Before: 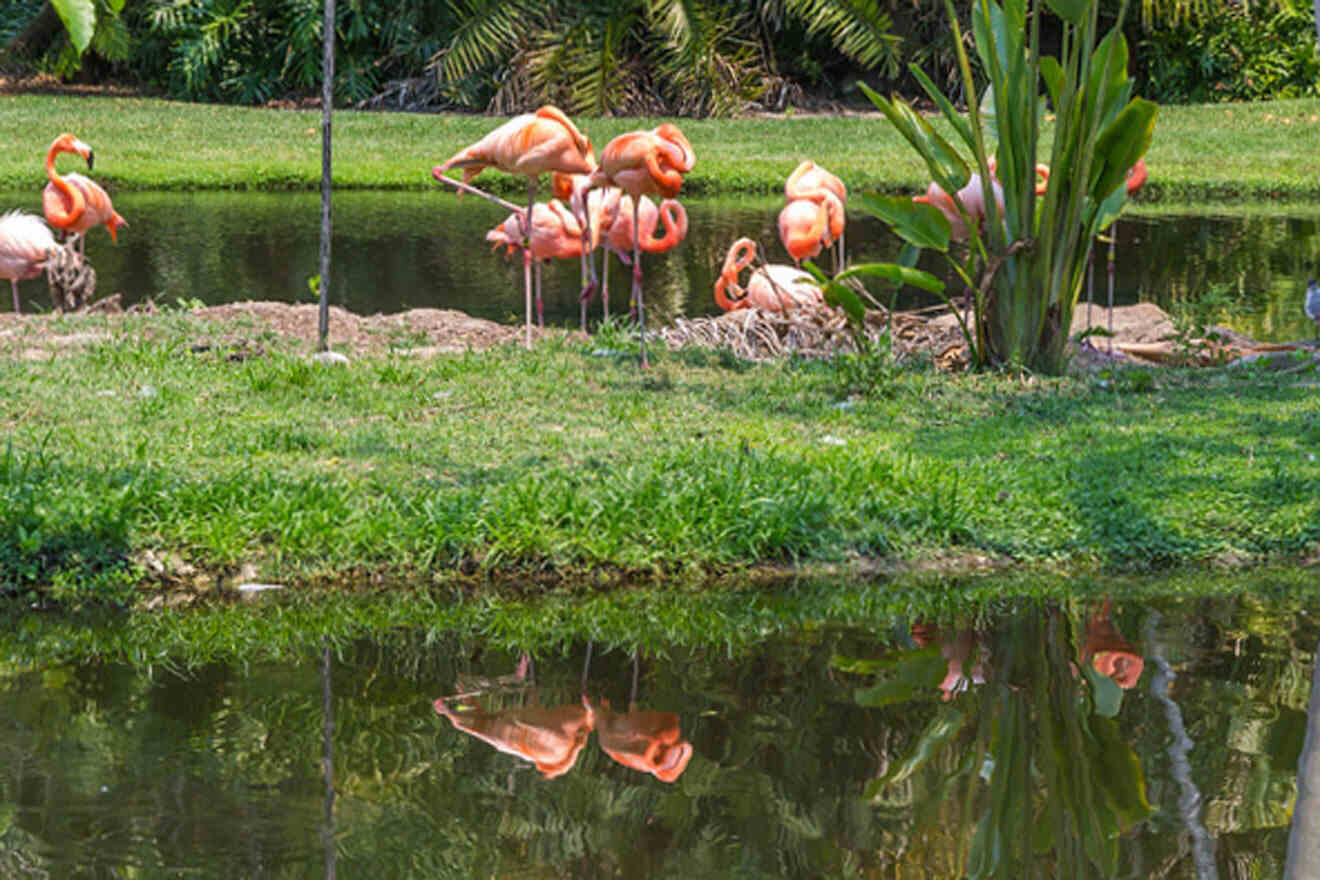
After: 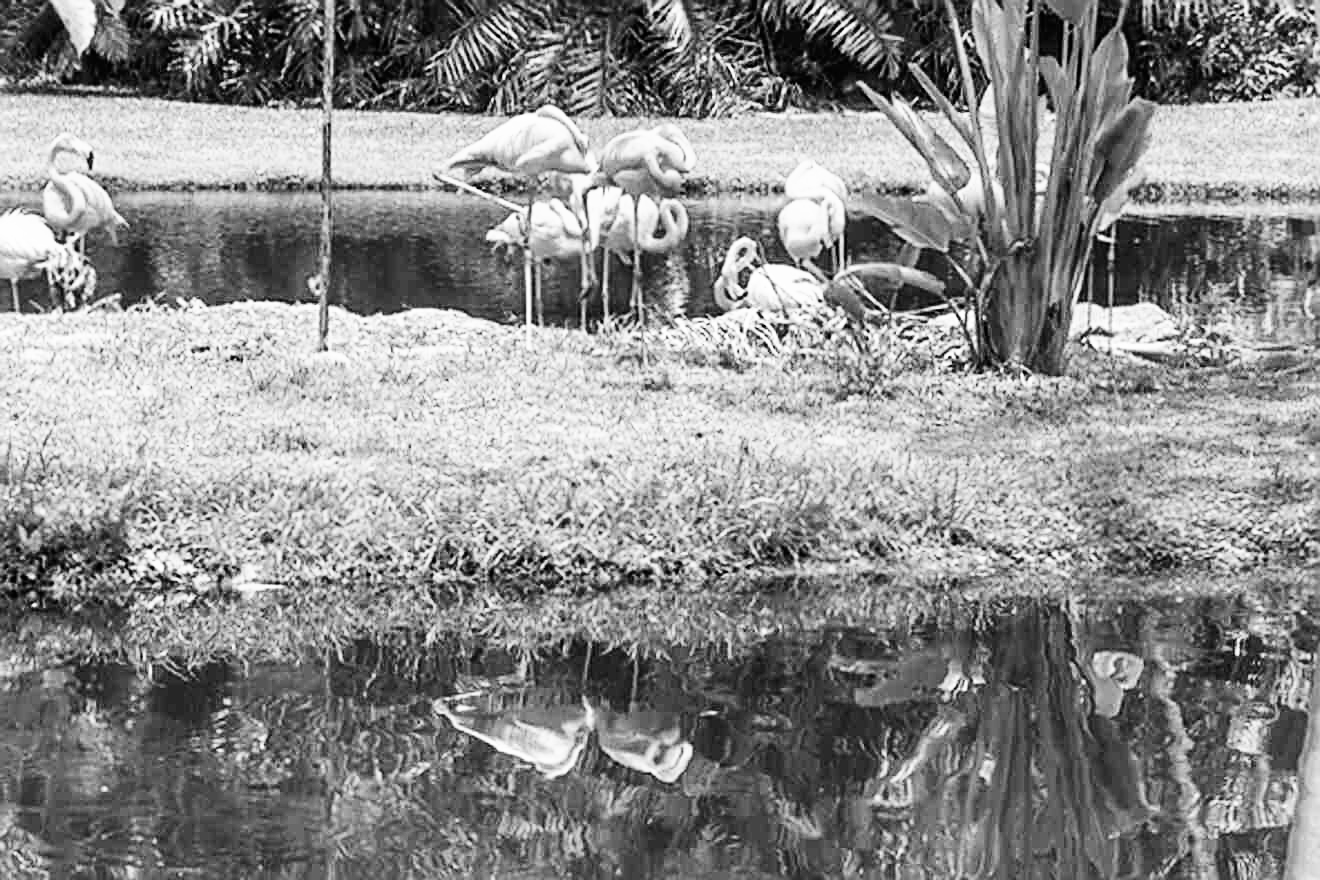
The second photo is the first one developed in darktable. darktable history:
sharpen: on, module defaults
base curve: curves: ch0 [(0, 0) (0.007, 0.004) (0.027, 0.03) (0.046, 0.07) (0.207, 0.54) (0.442, 0.872) (0.673, 0.972) (1, 1)], preserve colors none
monochrome: on, module defaults
